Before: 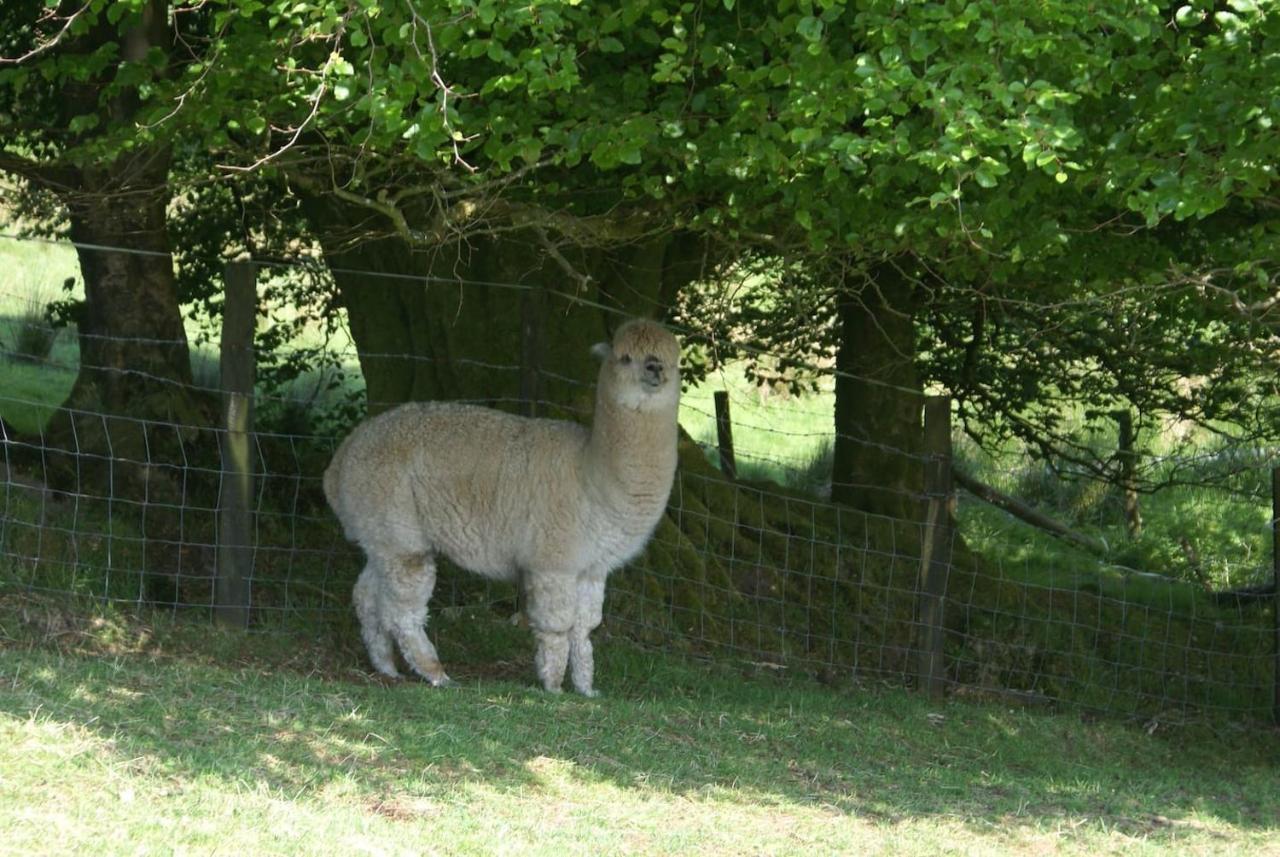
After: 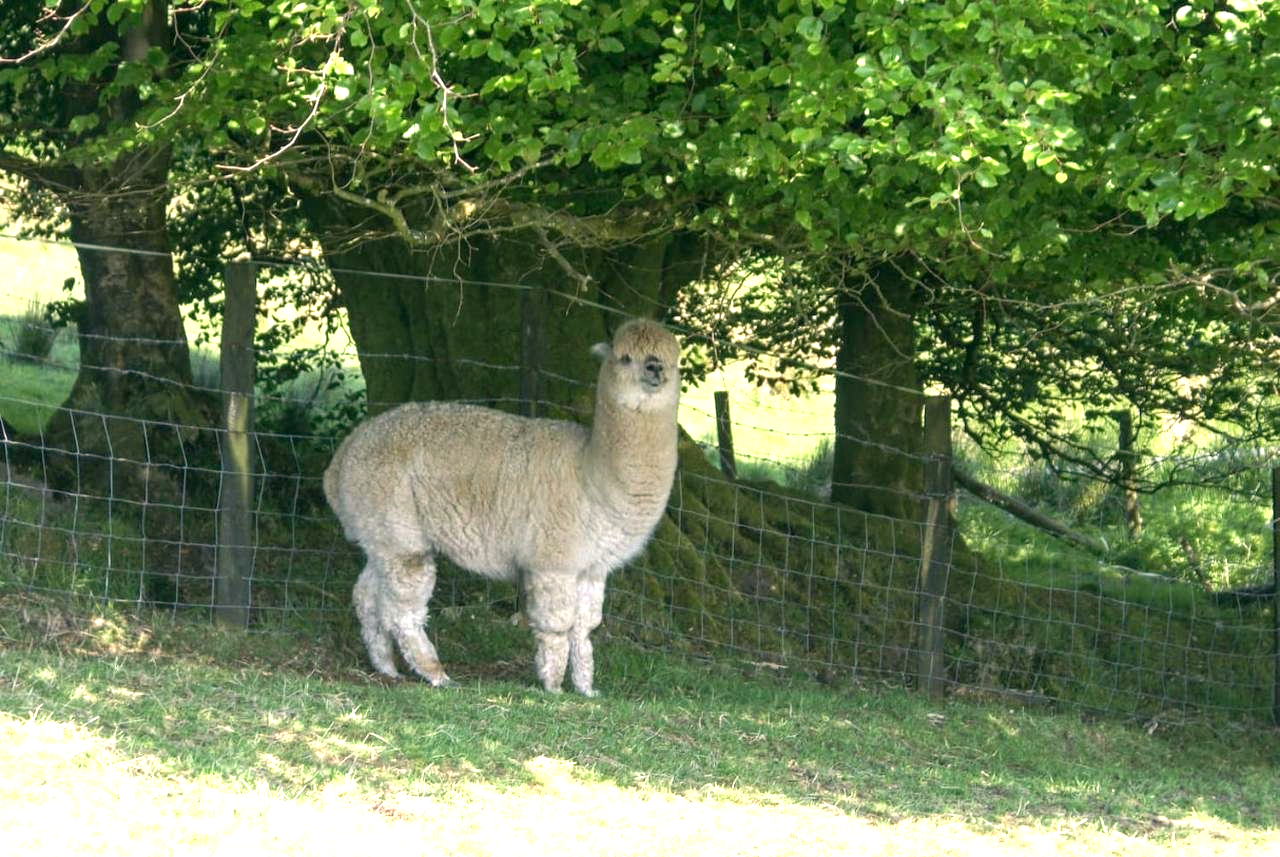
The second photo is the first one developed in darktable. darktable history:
color correction: highlights a* 5.48, highlights b* 5.31, shadows a* -4.77, shadows b* -5.01
local contrast: on, module defaults
exposure: black level correction 0.001, exposure 0.958 EV, compensate highlight preservation false
